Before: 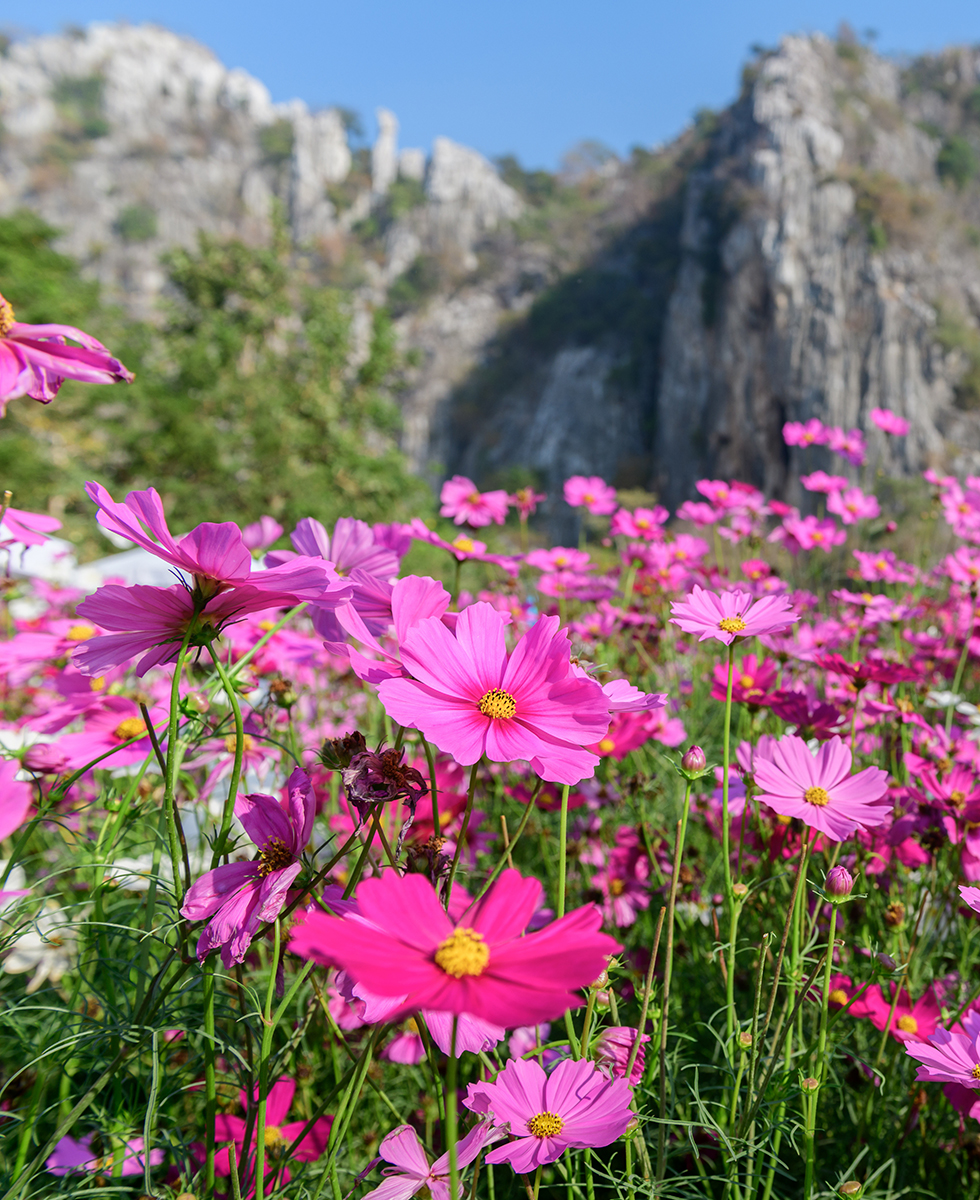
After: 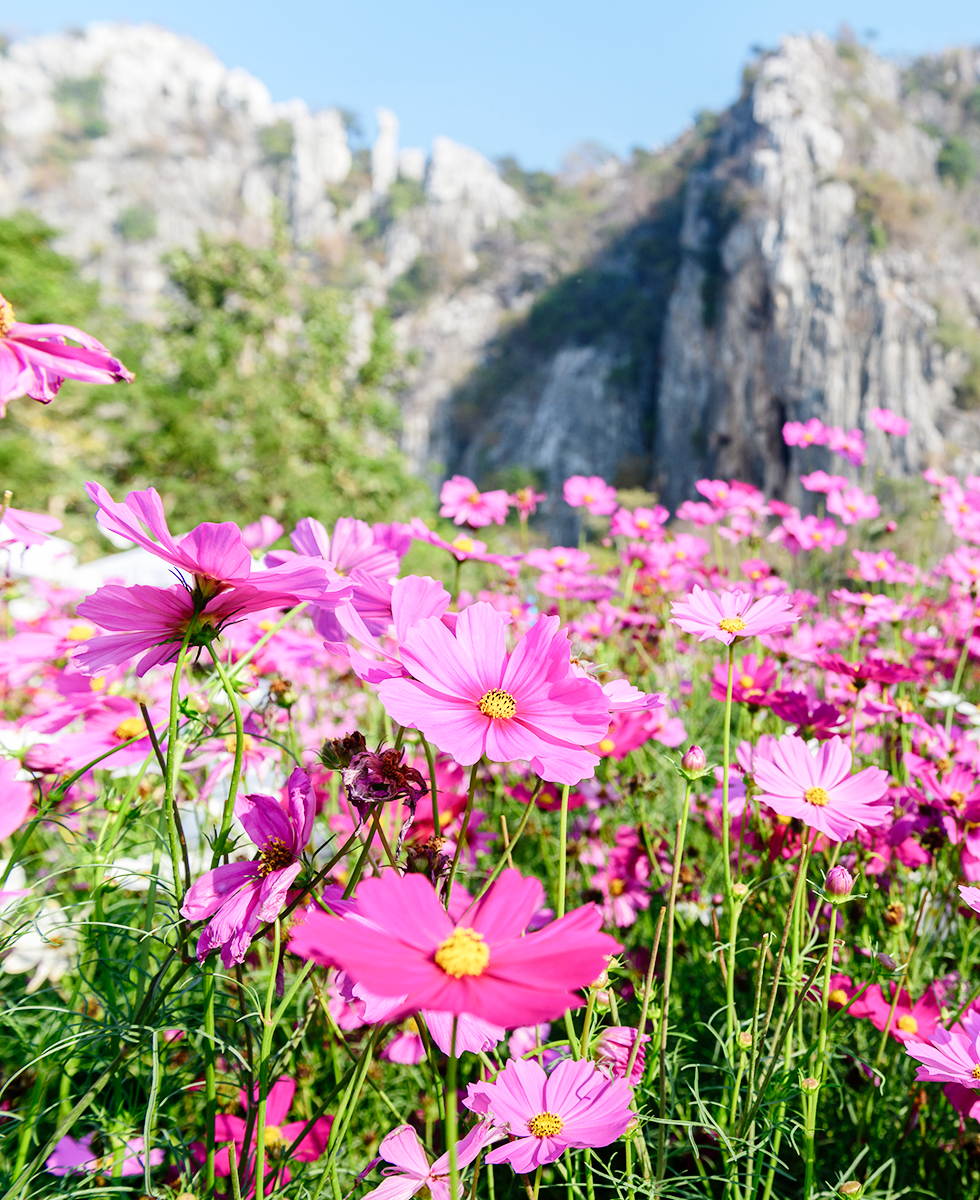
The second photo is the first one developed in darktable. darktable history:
contrast brightness saturation: saturation -0.05
base curve: curves: ch0 [(0, 0) (0.008, 0.007) (0.022, 0.029) (0.048, 0.089) (0.092, 0.197) (0.191, 0.399) (0.275, 0.534) (0.357, 0.65) (0.477, 0.78) (0.542, 0.833) (0.799, 0.973) (1, 1)], preserve colors none
